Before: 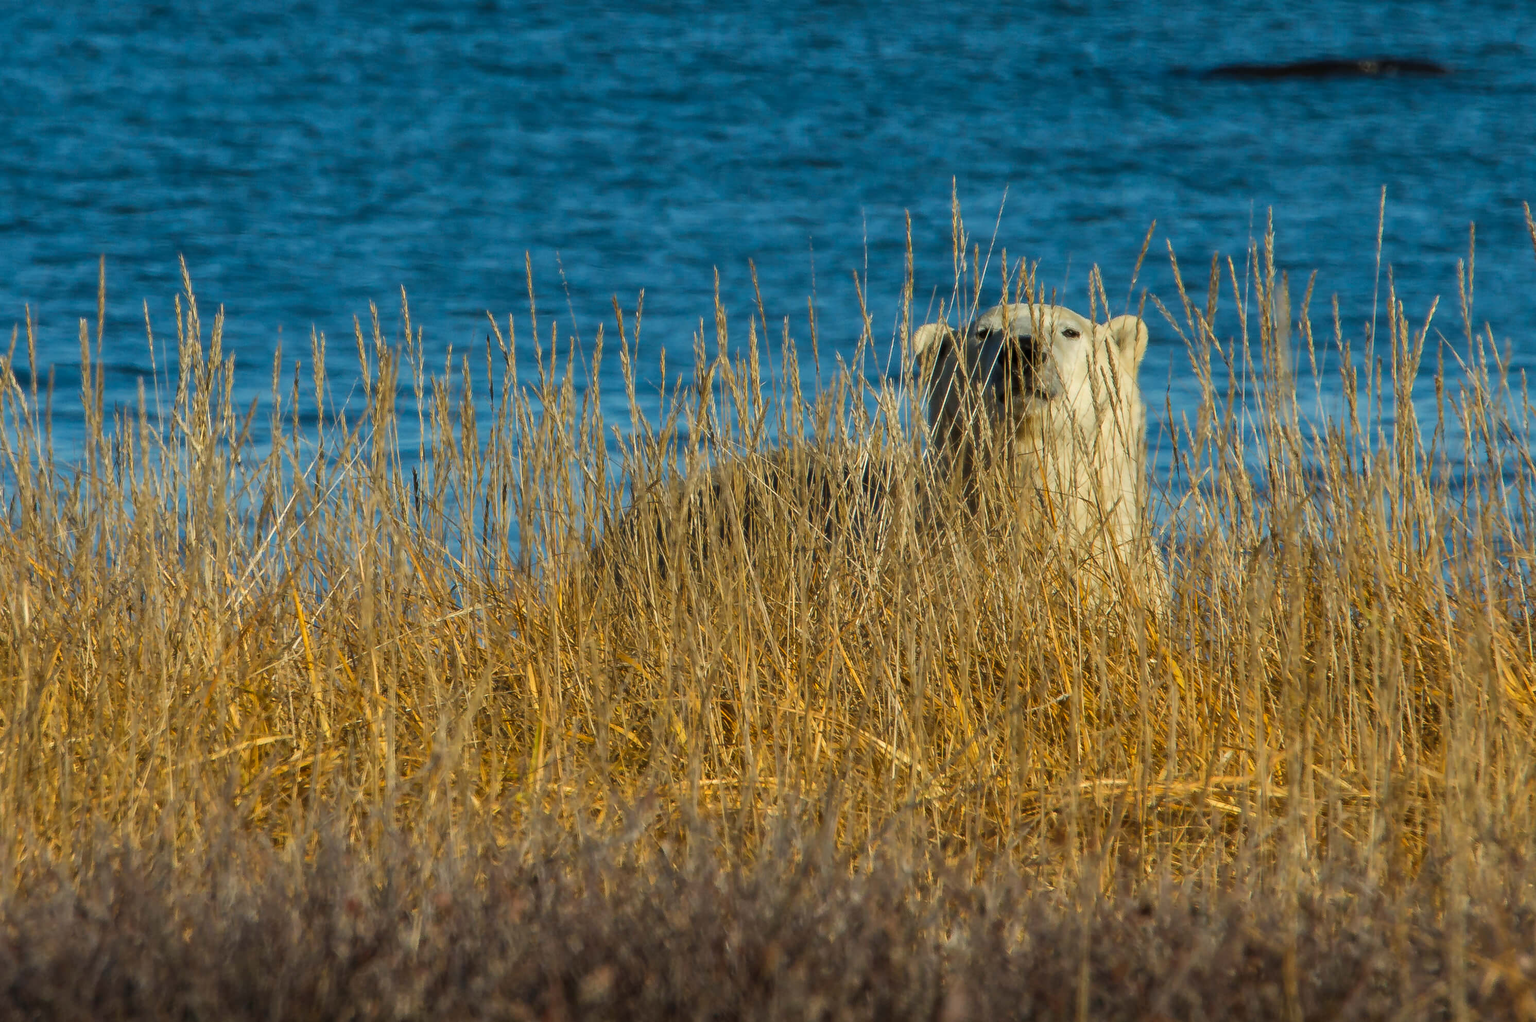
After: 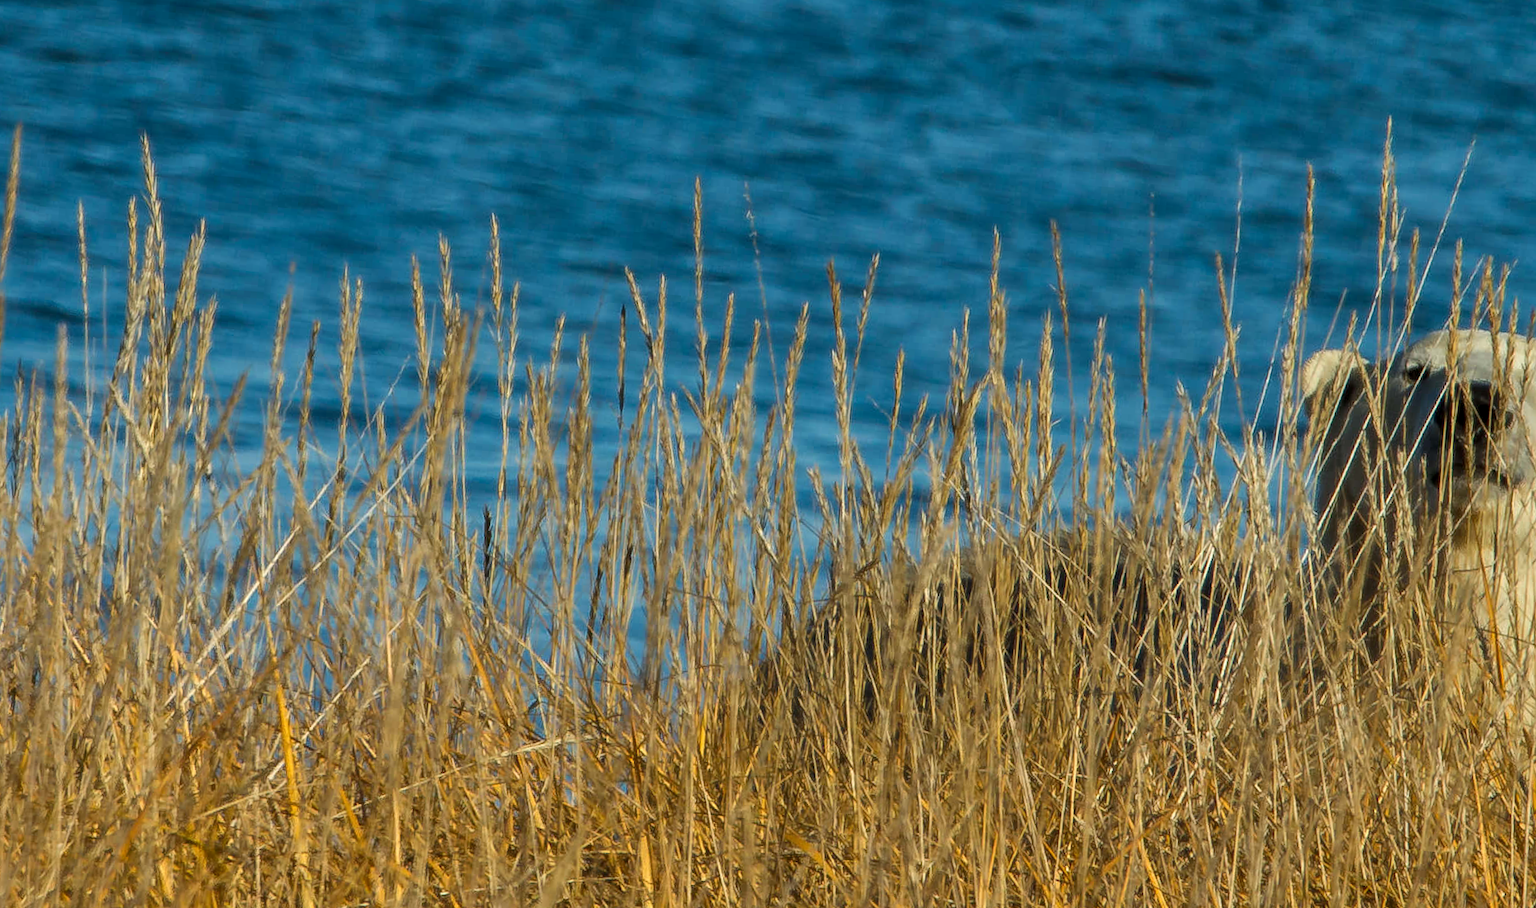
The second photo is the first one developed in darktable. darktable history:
crop and rotate: angle -4.99°, left 2.122%, top 6.945%, right 27.566%, bottom 30.519%
local contrast: highlights 100%, shadows 100%, detail 120%, midtone range 0.2
